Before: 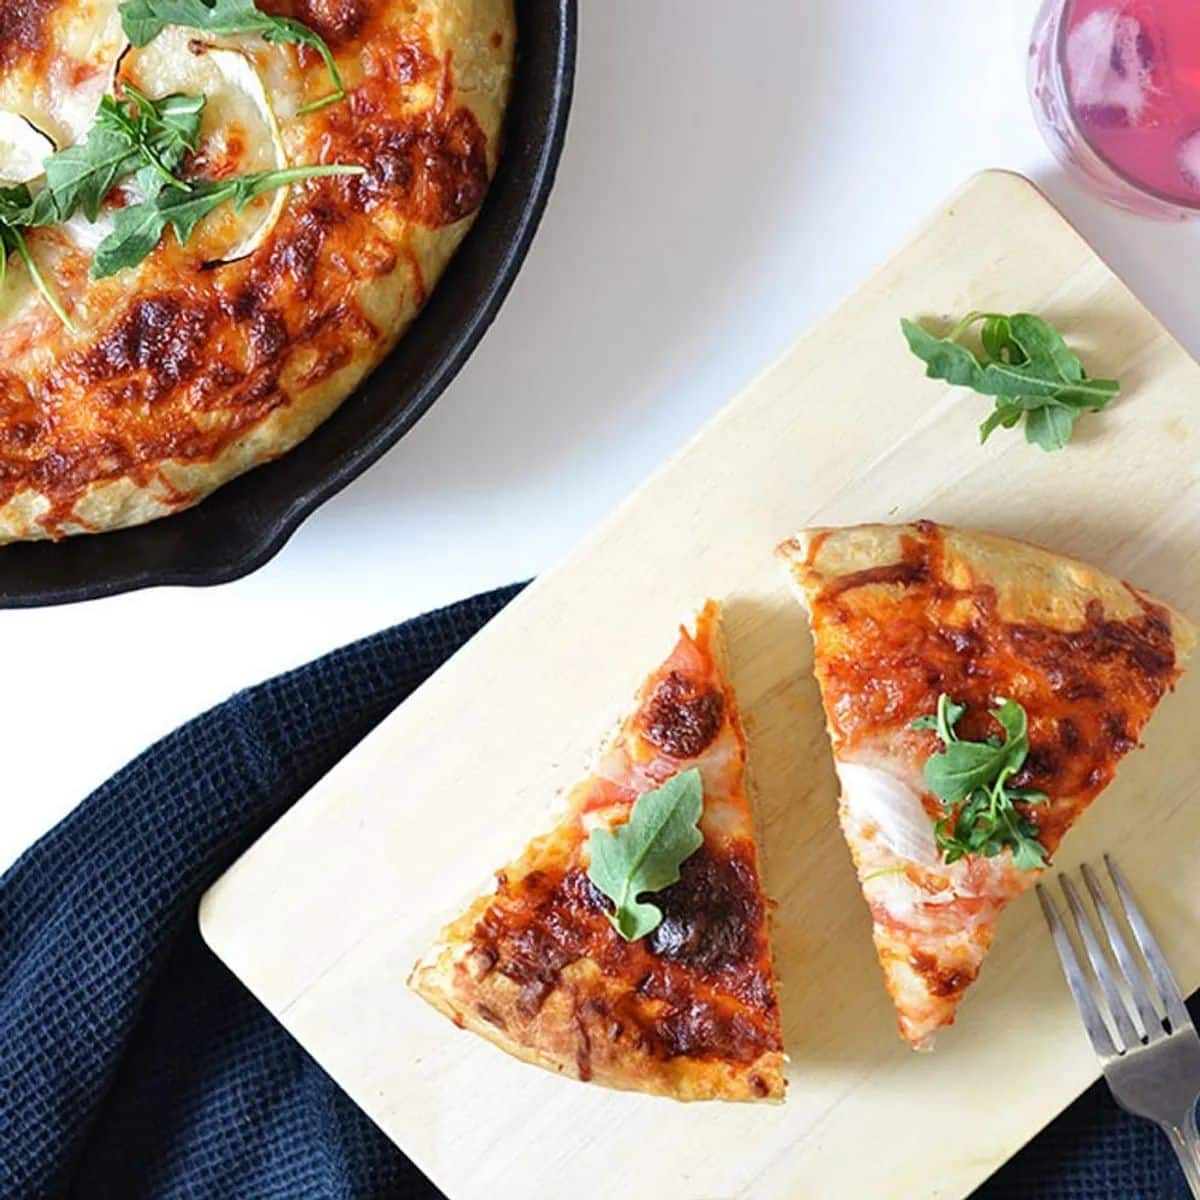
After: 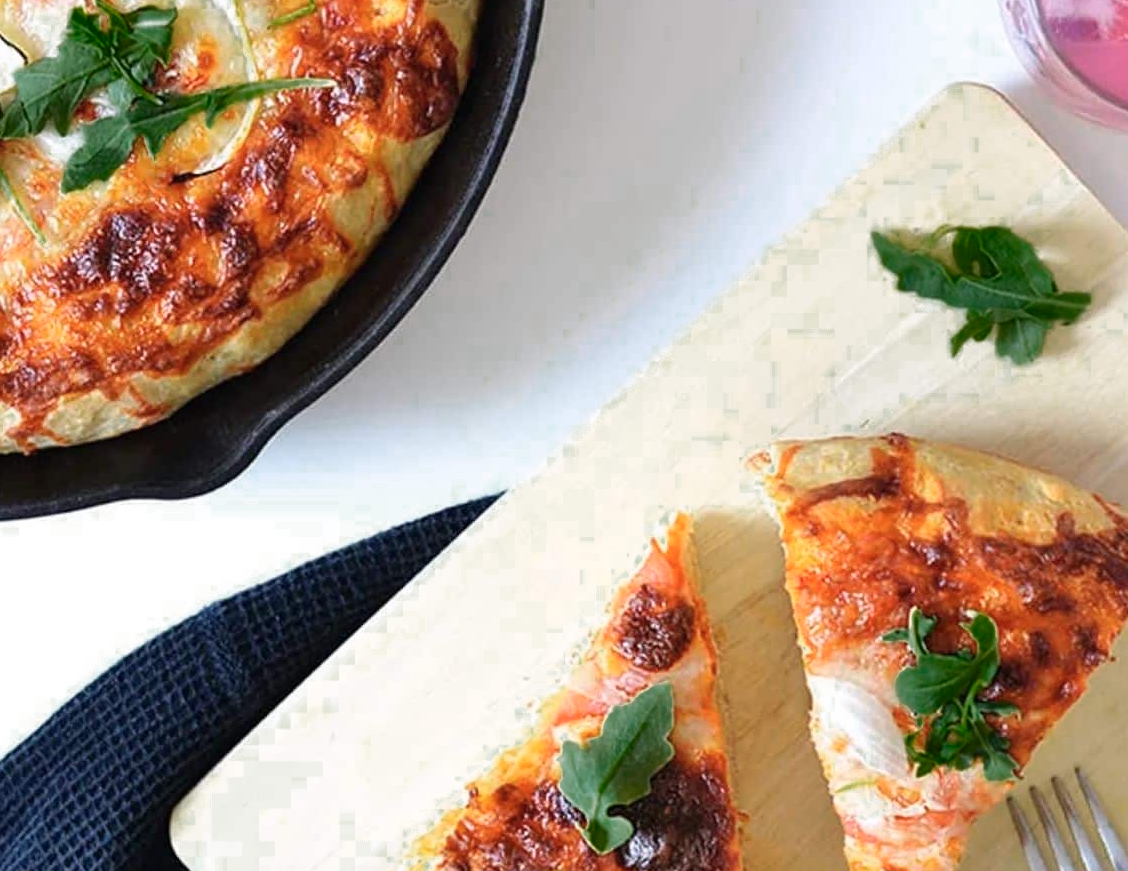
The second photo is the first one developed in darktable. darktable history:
crop: left 2.444%, top 7.277%, right 3.306%, bottom 20.121%
color zones: curves: ch0 [(0.25, 0.5) (0.347, 0.092) (0.75, 0.5)]; ch1 [(0.25, 0.5) (0.33, 0.51) (0.75, 0.5)]
